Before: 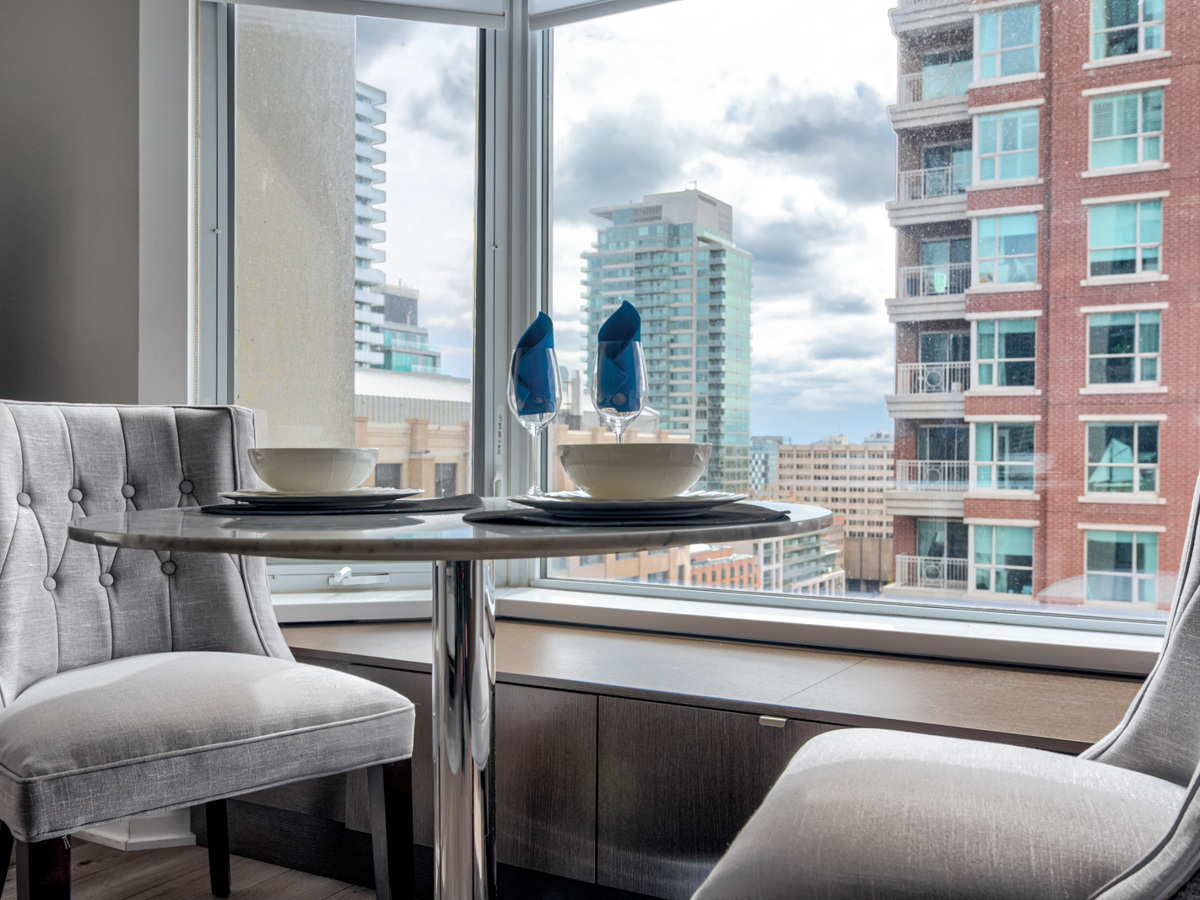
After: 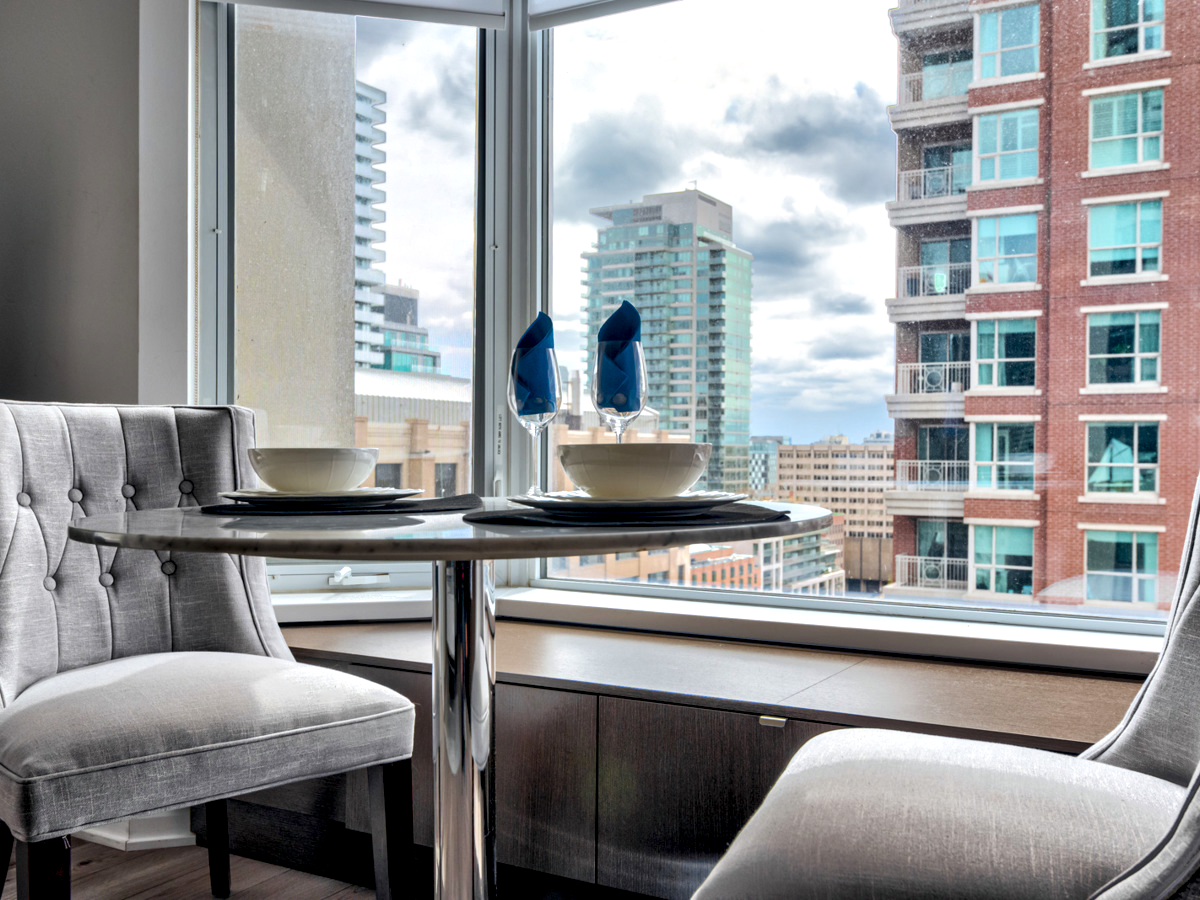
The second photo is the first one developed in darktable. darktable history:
tone curve: curves: ch0 [(0, 0) (0.003, 0.003) (0.011, 0.011) (0.025, 0.025) (0.044, 0.044) (0.069, 0.068) (0.1, 0.098) (0.136, 0.134) (0.177, 0.175) (0.224, 0.221) (0.277, 0.273) (0.335, 0.331) (0.399, 0.394) (0.468, 0.462) (0.543, 0.543) (0.623, 0.623) (0.709, 0.709) (0.801, 0.801) (0.898, 0.898) (1, 1)], preserve colors none
contrast equalizer: octaves 7, y [[0.528, 0.548, 0.563, 0.562, 0.546, 0.526], [0.55 ×6], [0 ×6], [0 ×6], [0 ×6]]
